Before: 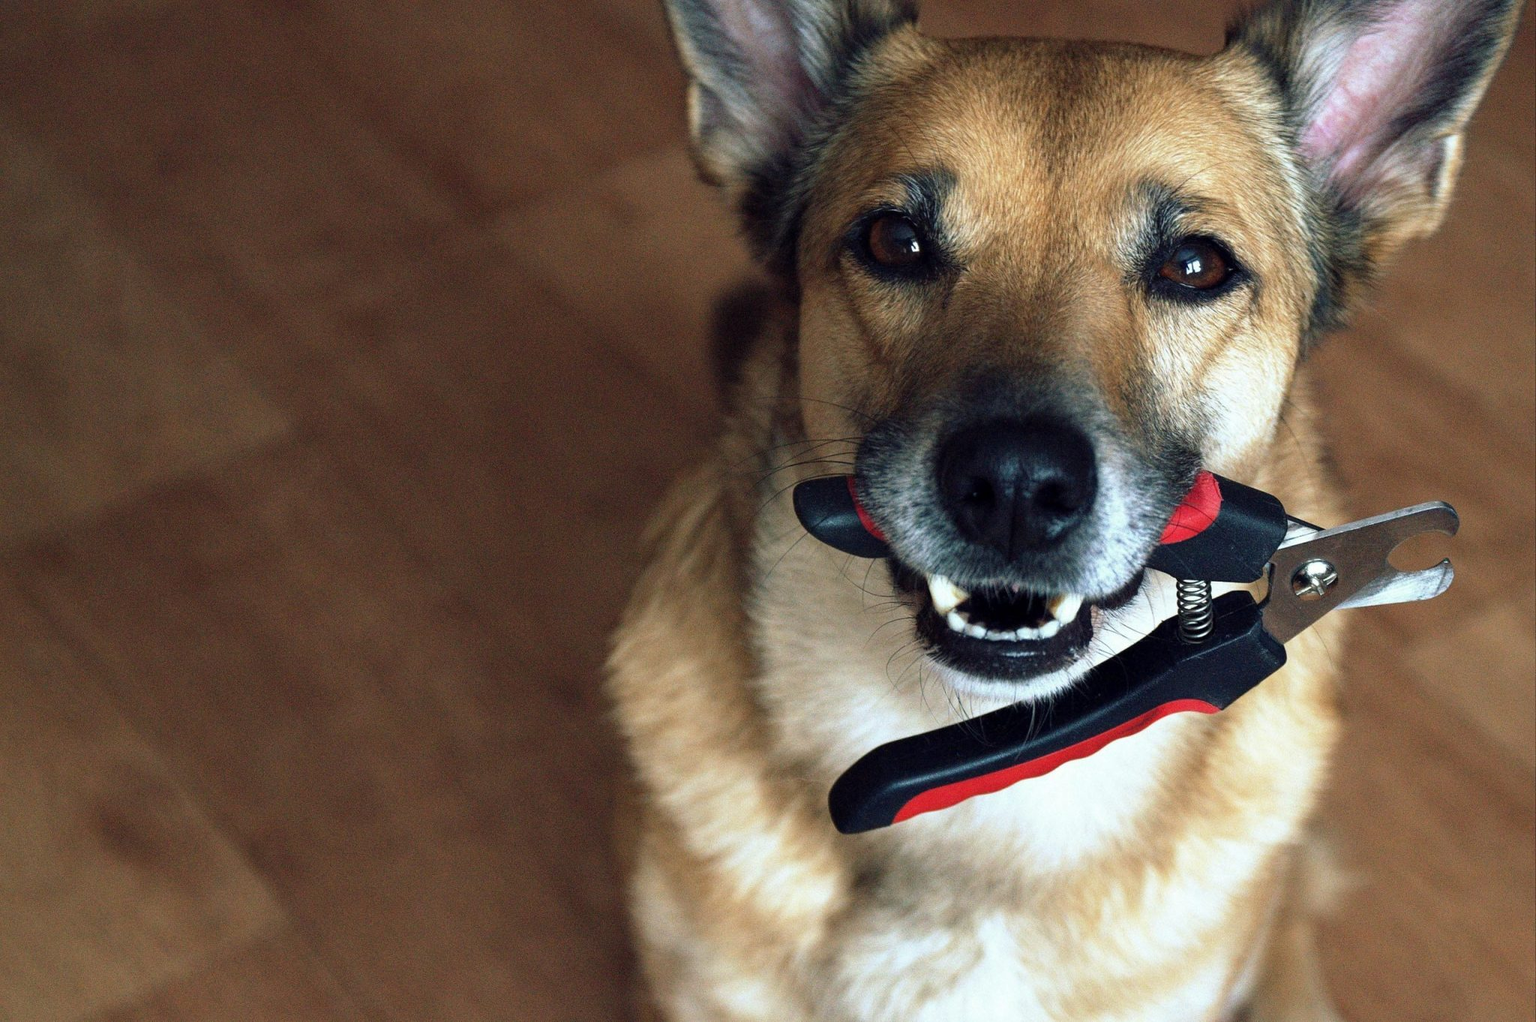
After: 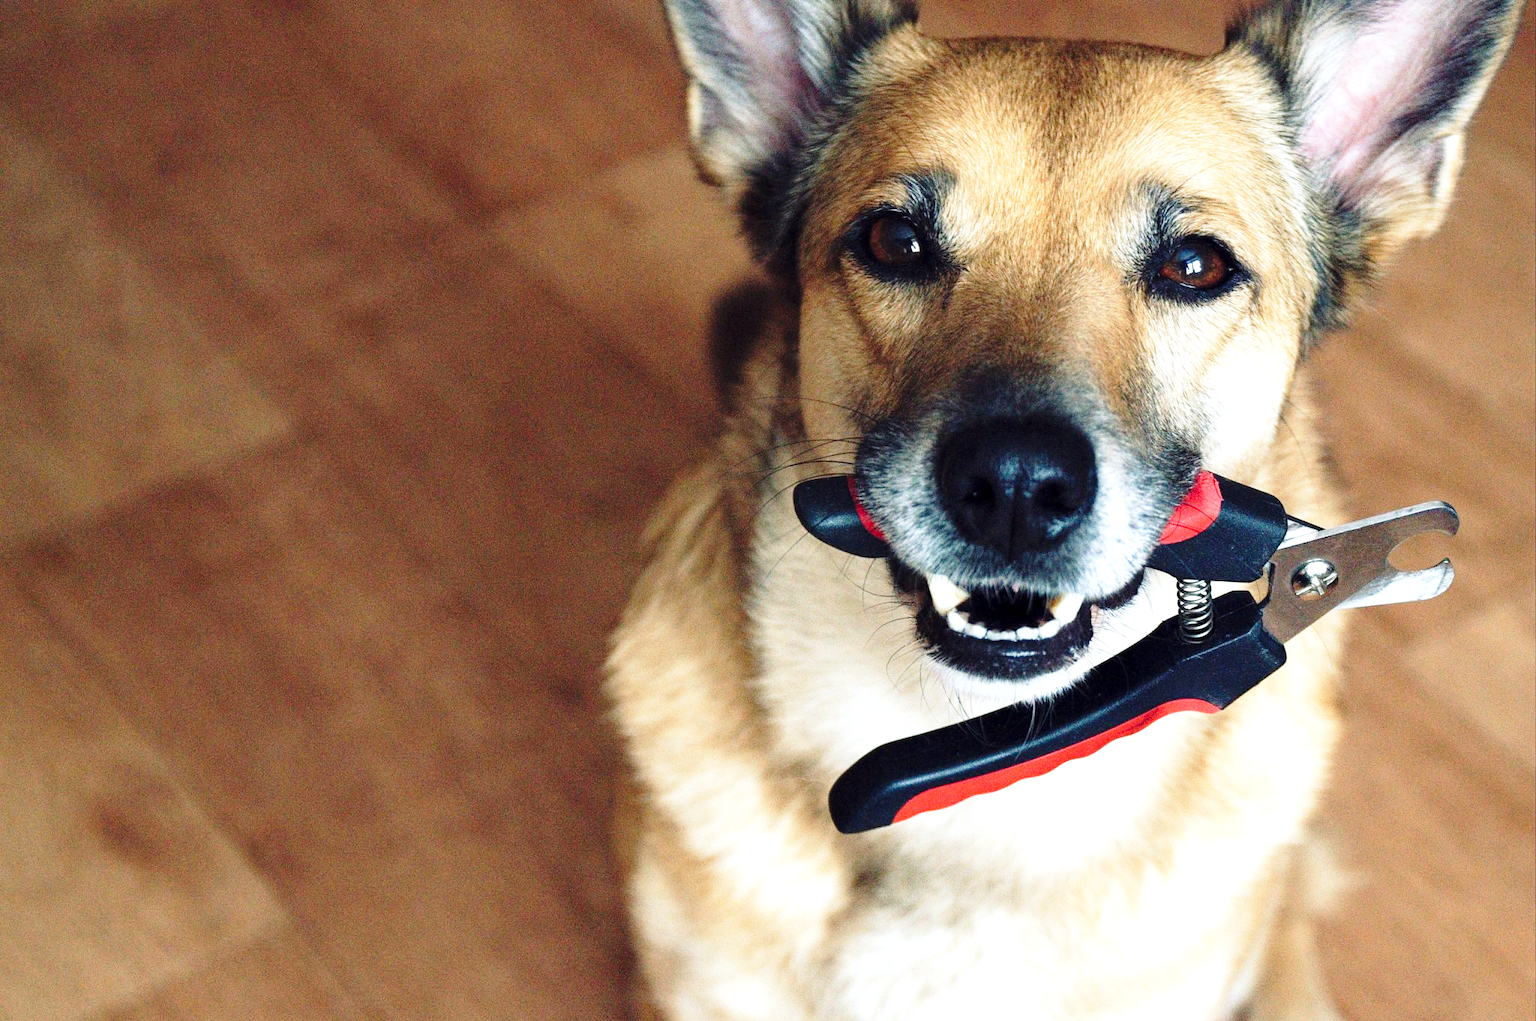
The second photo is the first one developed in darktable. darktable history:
tone equalizer: edges refinement/feathering 500, mask exposure compensation -1.57 EV, preserve details no
base curve: curves: ch0 [(0, 0) (0.028, 0.03) (0.121, 0.232) (0.46, 0.748) (0.859, 0.968) (1, 1)], preserve colors none
exposure: exposure 0.488 EV, compensate exposure bias true, compensate highlight preservation false
